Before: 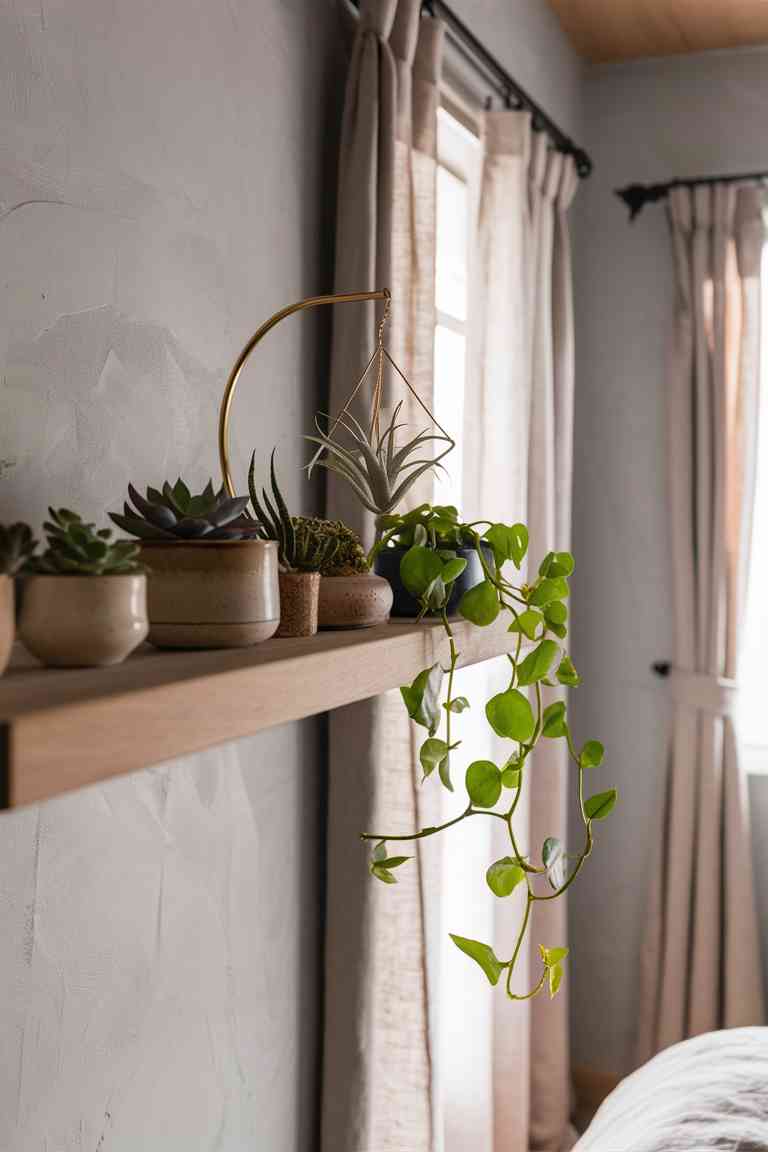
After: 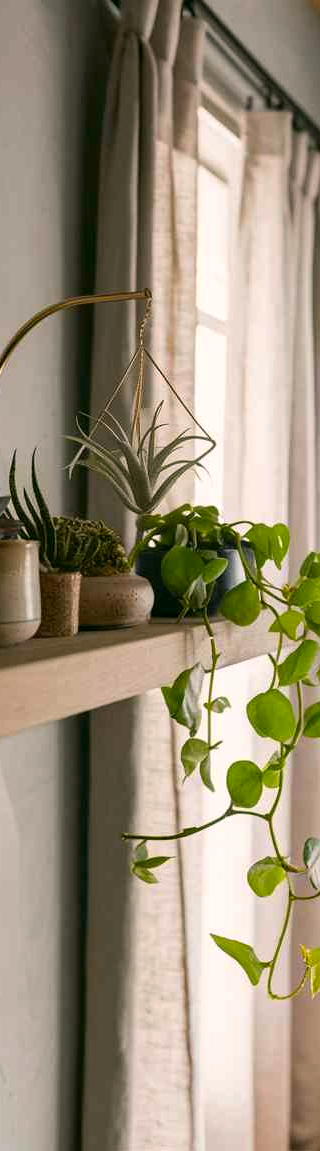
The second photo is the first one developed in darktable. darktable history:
color correction: highlights a* 4.02, highlights b* 4.98, shadows a* -7.55, shadows b* 4.98
crop: left 31.229%, right 27.105%
